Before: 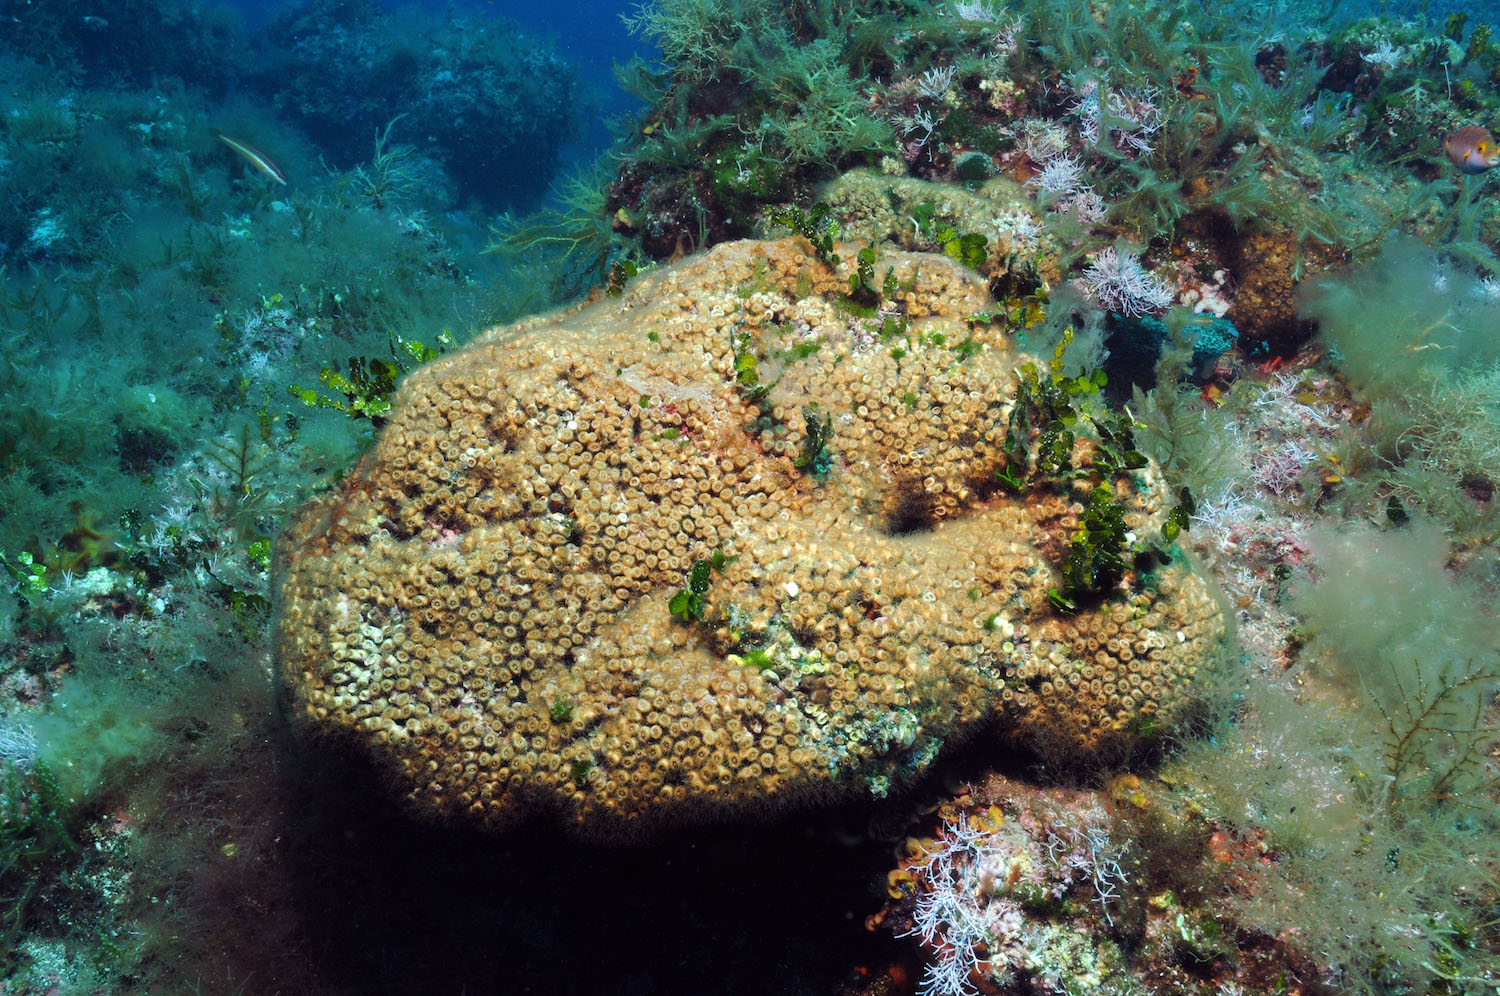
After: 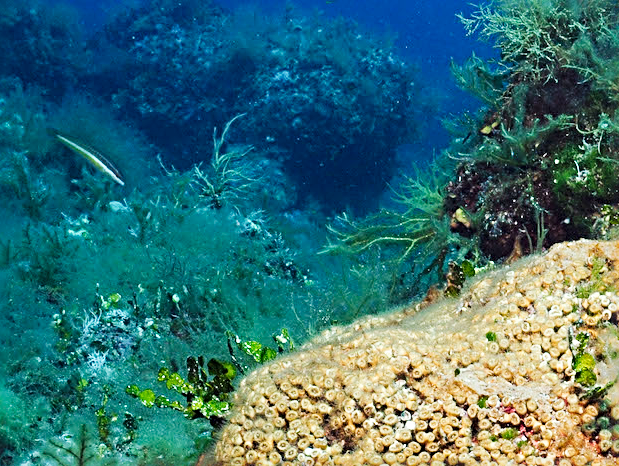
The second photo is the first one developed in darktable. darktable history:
sharpen: radius 2.975, amount 0.764
crop and rotate: left 10.861%, top 0.056%, right 47.808%, bottom 53.104%
tone curve: curves: ch0 [(0, 0) (0.131, 0.116) (0.316, 0.345) (0.501, 0.584) (0.629, 0.732) (0.812, 0.888) (1, 0.974)]; ch1 [(0, 0) (0.366, 0.367) (0.475, 0.462) (0.494, 0.496) (0.504, 0.499) (0.553, 0.584) (1, 1)]; ch2 [(0, 0) (0.333, 0.346) (0.375, 0.375) (0.424, 0.43) (0.476, 0.492) (0.502, 0.502) (0.533, 0.556) (0.566, 0.599) (0.614, 0.653) (1, 1)], preserve colors none
